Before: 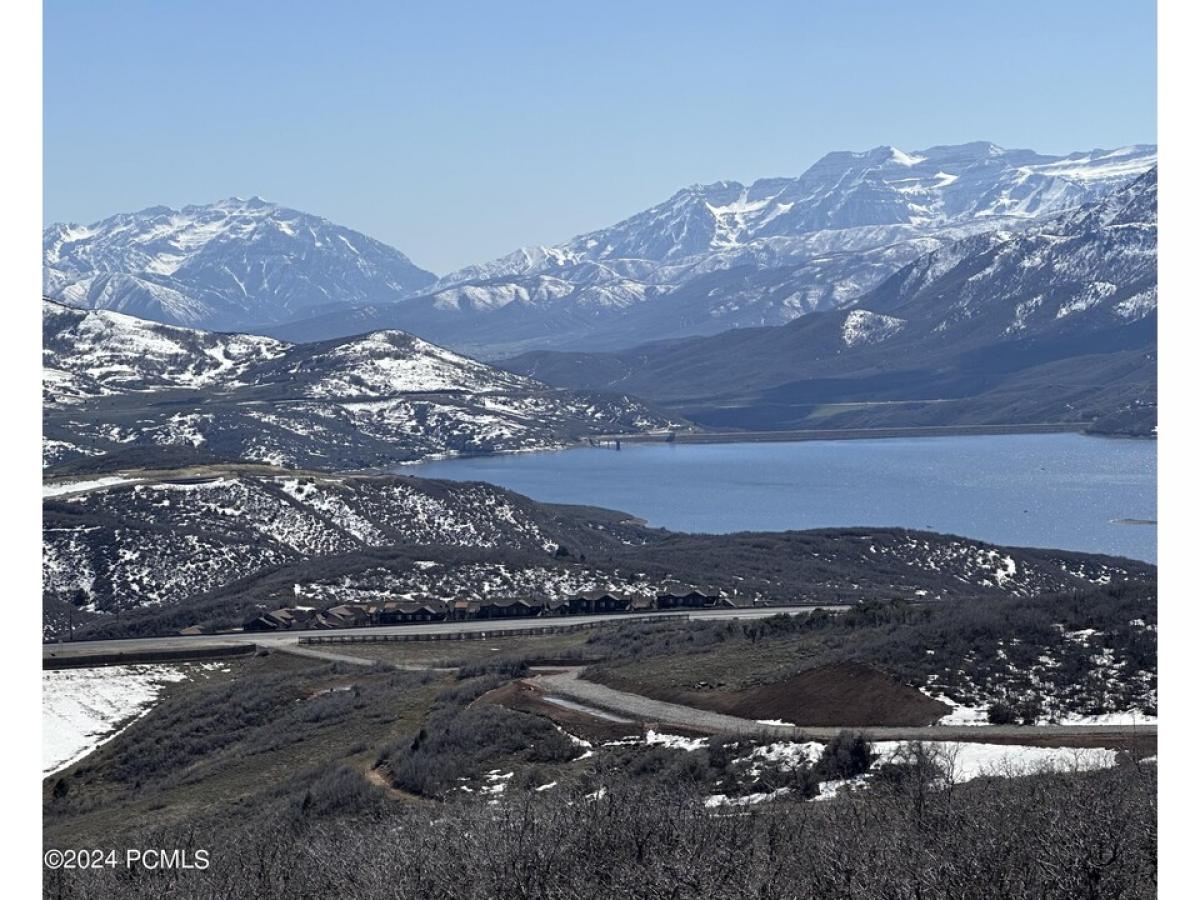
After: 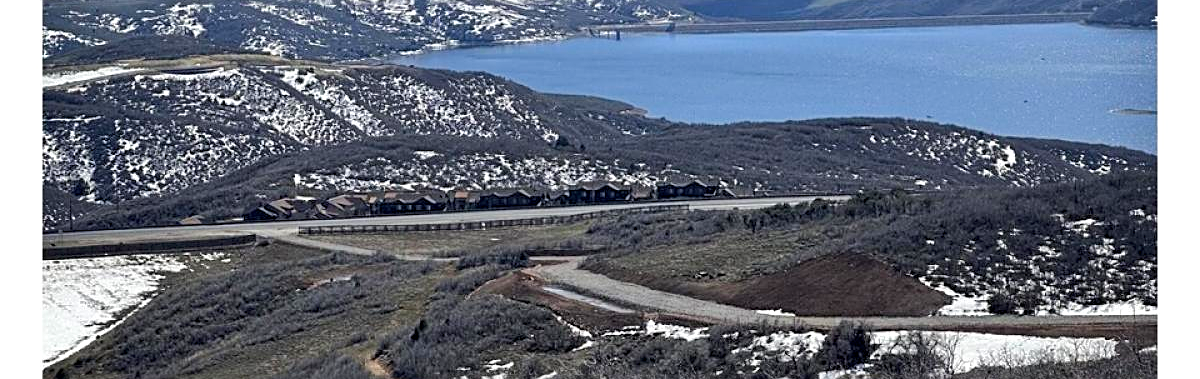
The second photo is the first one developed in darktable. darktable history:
color balance rgb: perceptual saturation grading › global saturation 19.784%, perceptual brilliance grading › mid-tones 10.92%, perceptual brilliance grading › shadows 14.698%, global vibrance 14.881%
local contrast: highlights 102%, shadows 100%, detail 119%, midtone range 0.2
crop: top 45.61%, bottom 12.177%
shadows and highlights: soften with gaussian
sharpen: on, module defaults
